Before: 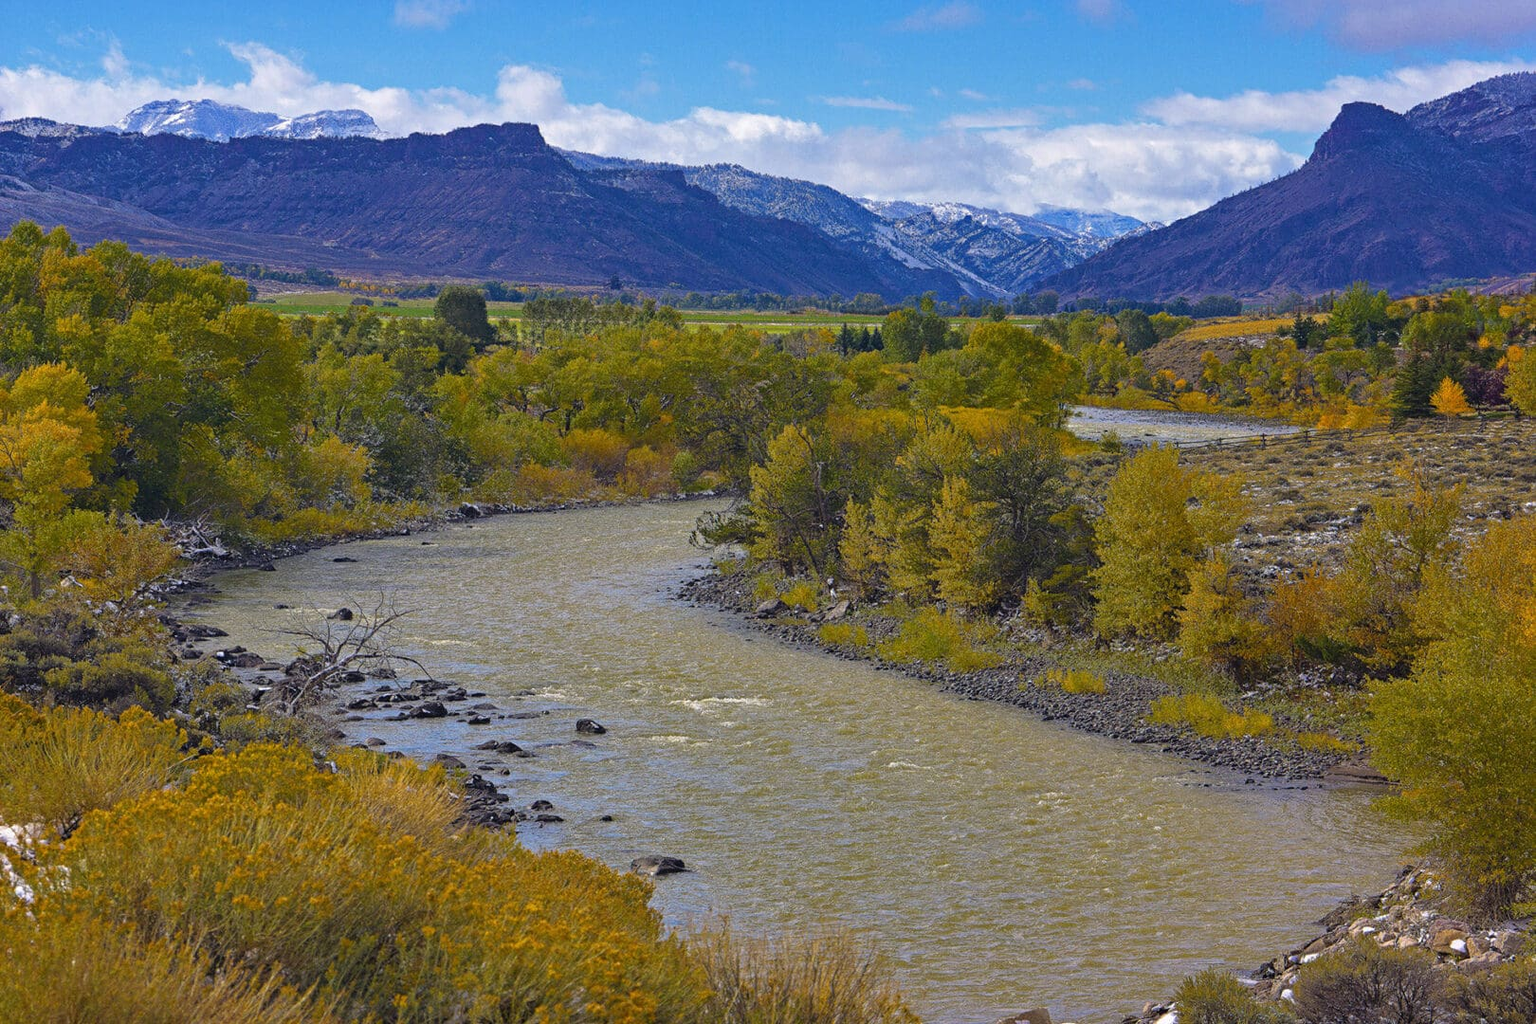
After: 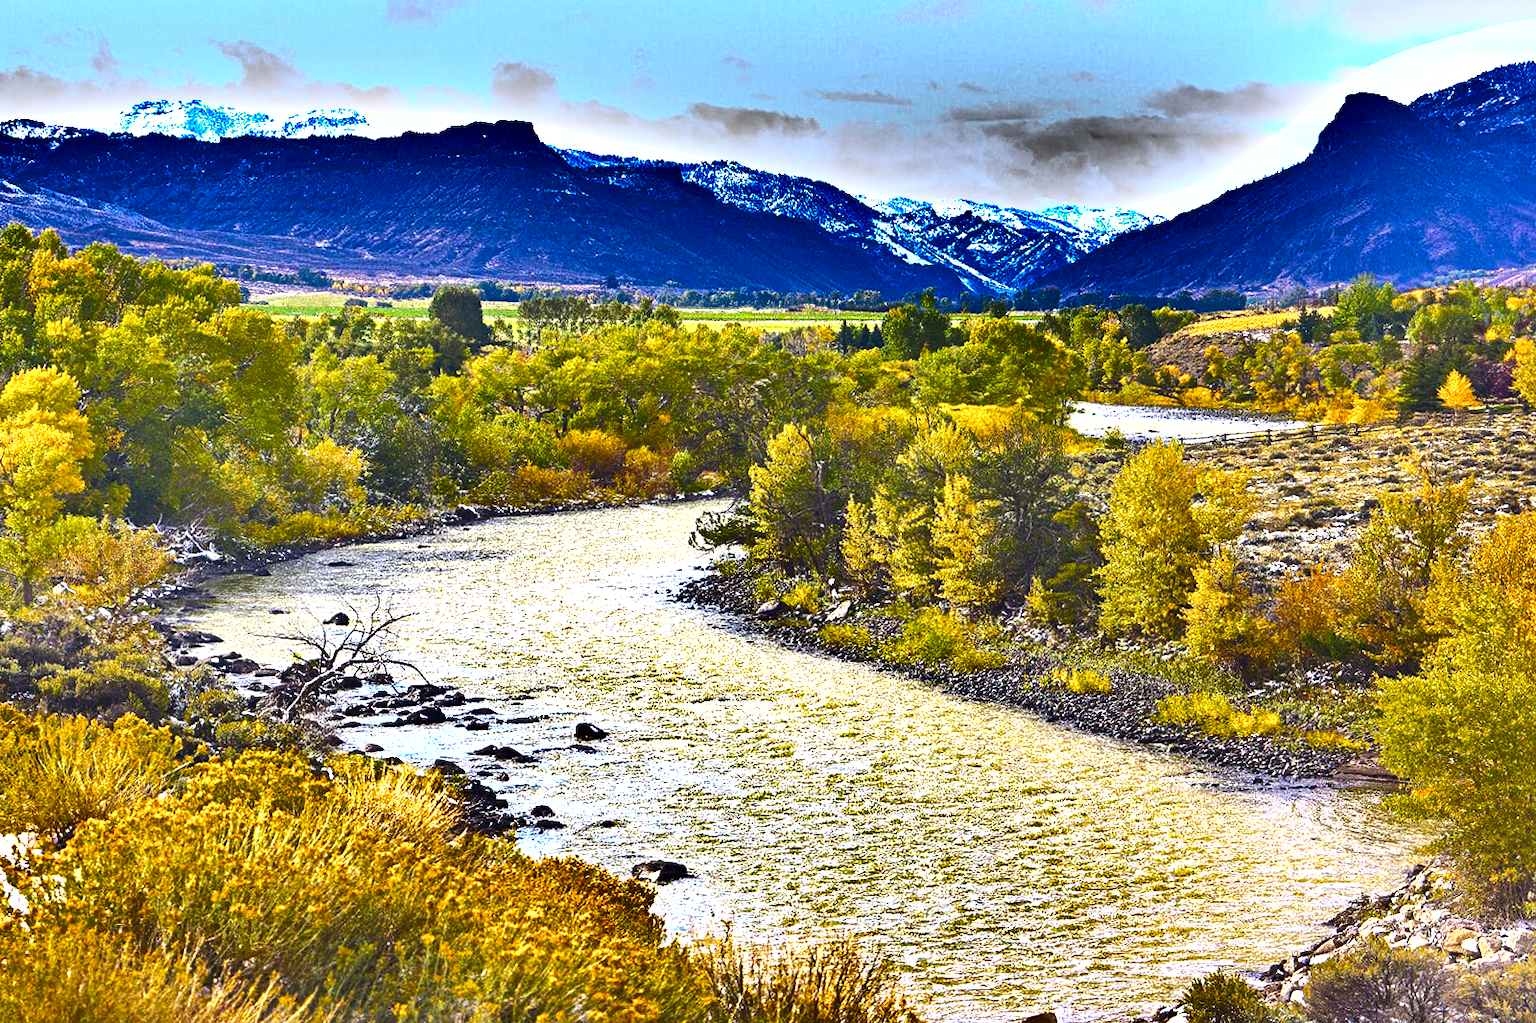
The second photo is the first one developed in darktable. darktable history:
rotate and perspective: rotation -0.45°, automatic cropping original format, crop left 0.008, crop right 0.992, crop top 0.012, crop bottom 0.988
exposure: black level correction 0, exposure 2.088 EV, compensate exposure bias true, compensate highlight preservation false
shadows and highlights: shadows 20.91, highlights -82.73, soften with gaussian
